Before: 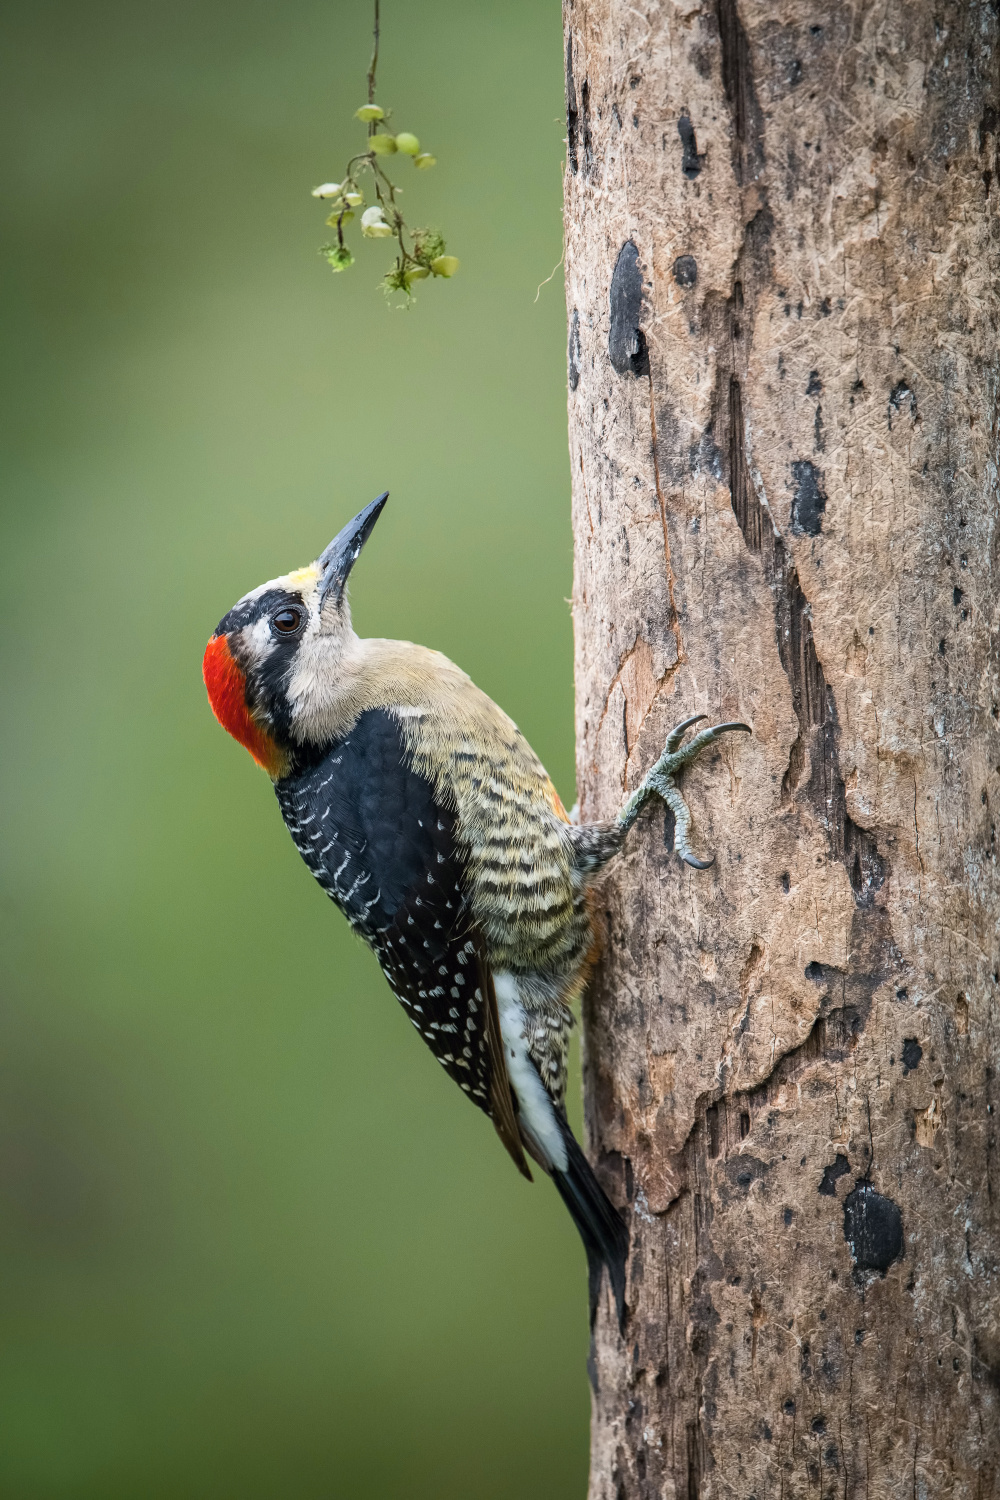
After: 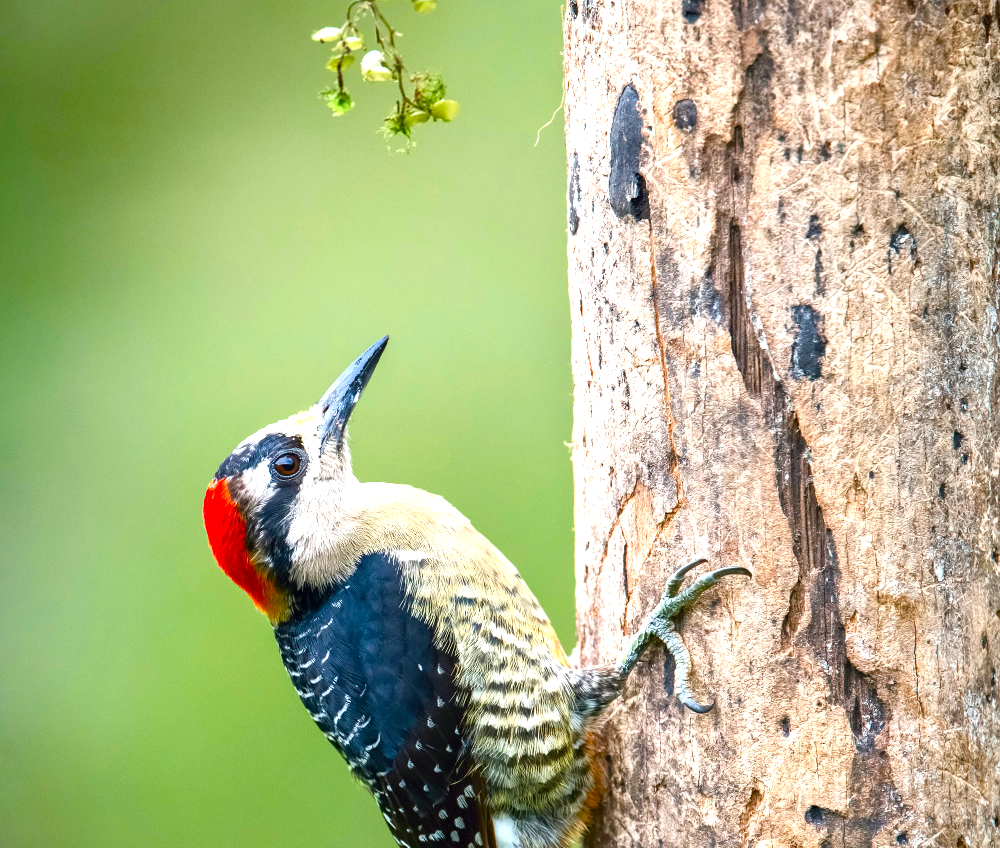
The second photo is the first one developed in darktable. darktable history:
color balance rgb: perceptual saturation grading › global saturation 20%, perceptual saturation grading › highlights -25.764%, perceptual saturation grading › shadows 49.52%
exposure: black level correction 0, exposure 0.696 EV, compensate exposure bias true, compensate highlight preservation false
contrast brightness saturation: brightness -0.022, saturation 0.355
shadows and highlights: radius 45.43, white point adjustment 6.5, compress 79.97%, soften with gaussian
crop and rotate: top 10.411%, bottom 33.032%
